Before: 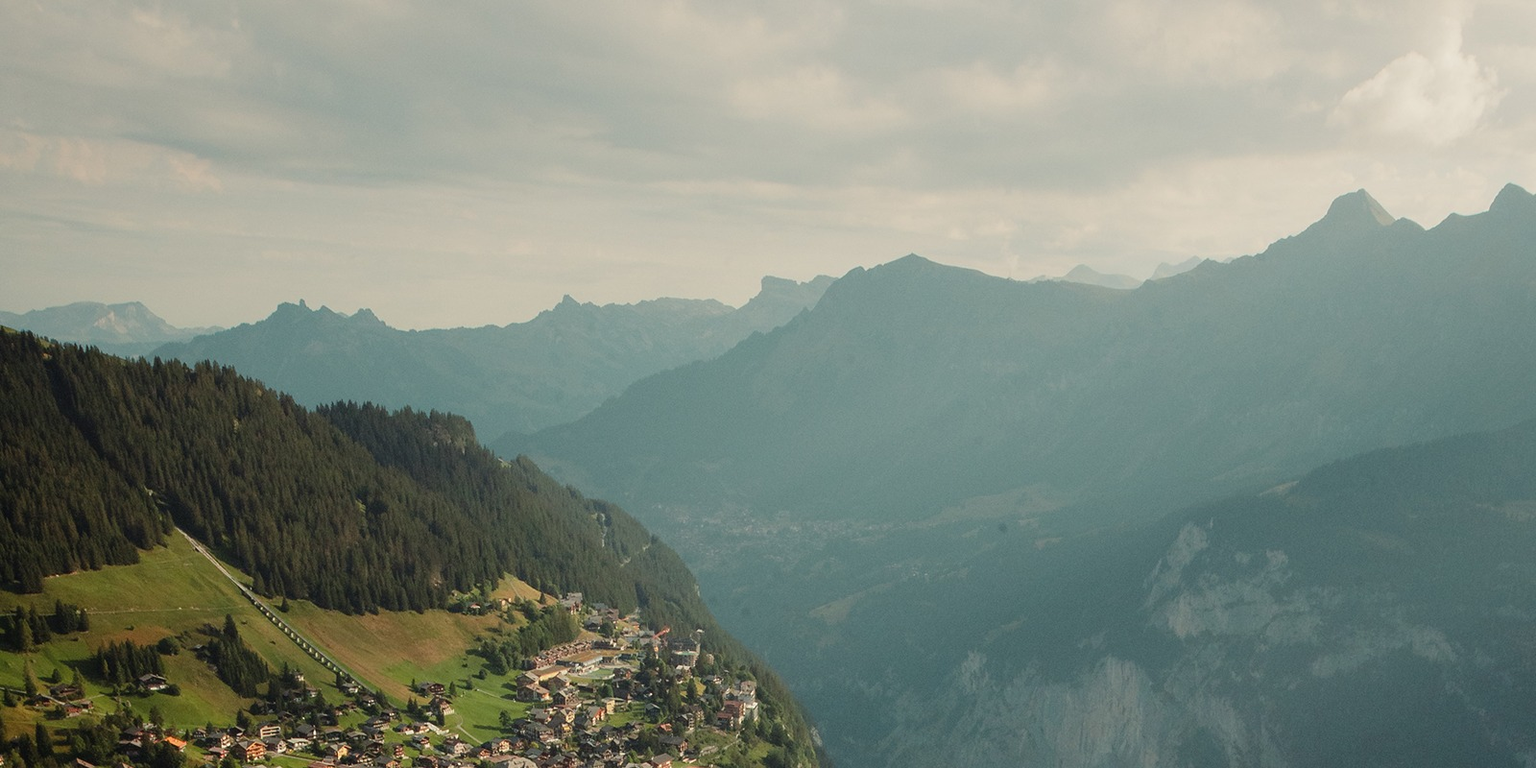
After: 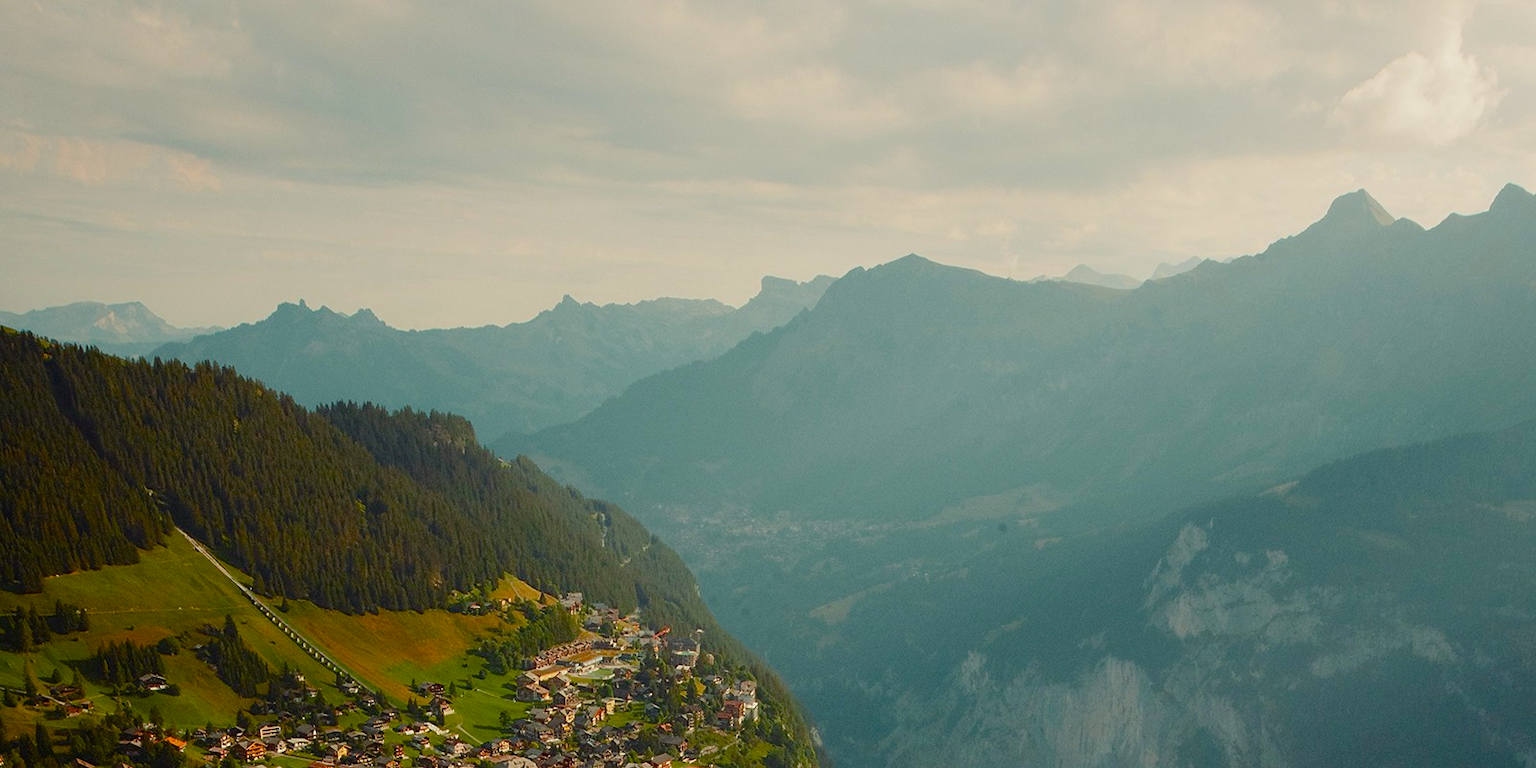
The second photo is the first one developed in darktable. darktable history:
color balance rgb: power › chroma 0.3%, power › hue 24.96°, perceptual saturation grading › global saturation 20%, perceptual saturation grading › highlights 2.468%, perceptual saturation grading › shadows 49.573%, saturation formula JzAzBz (2021)
